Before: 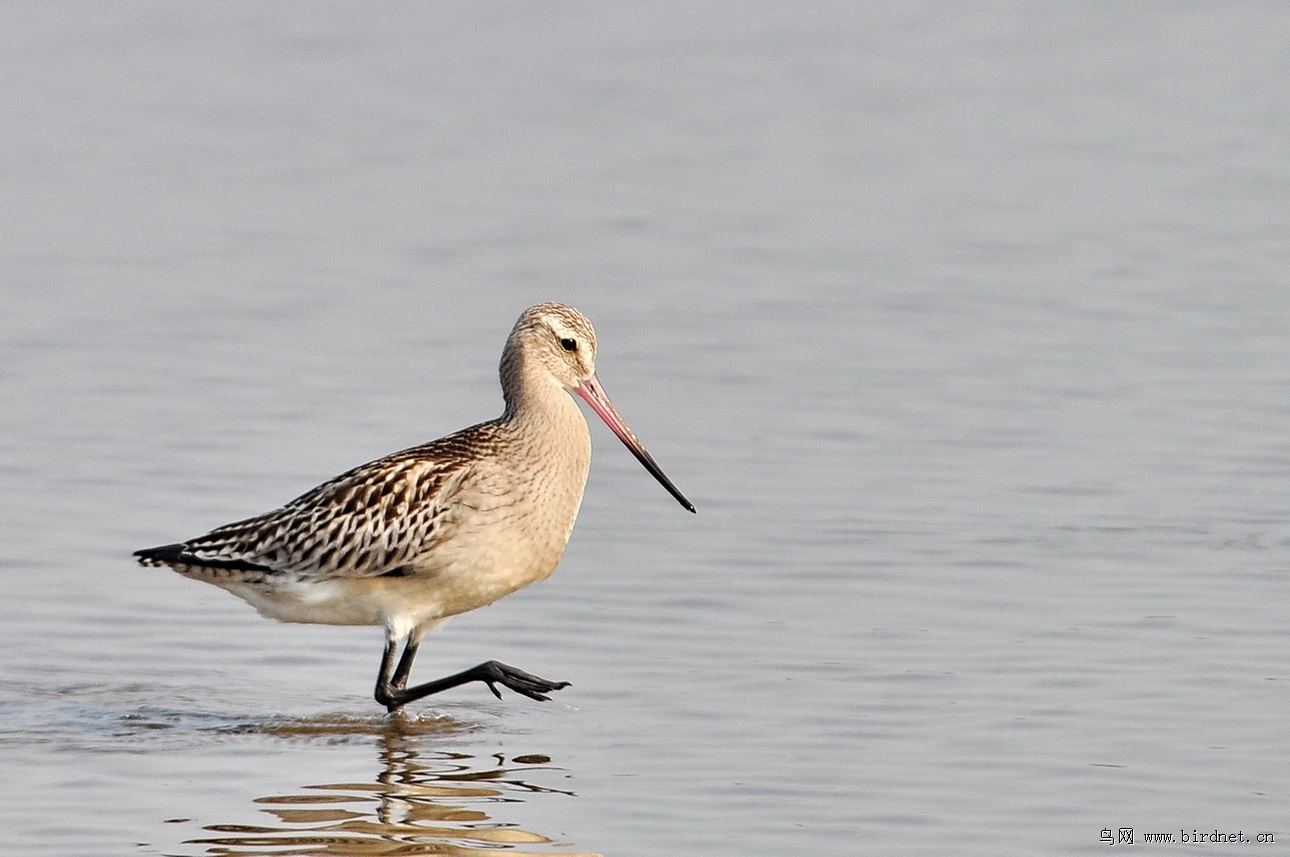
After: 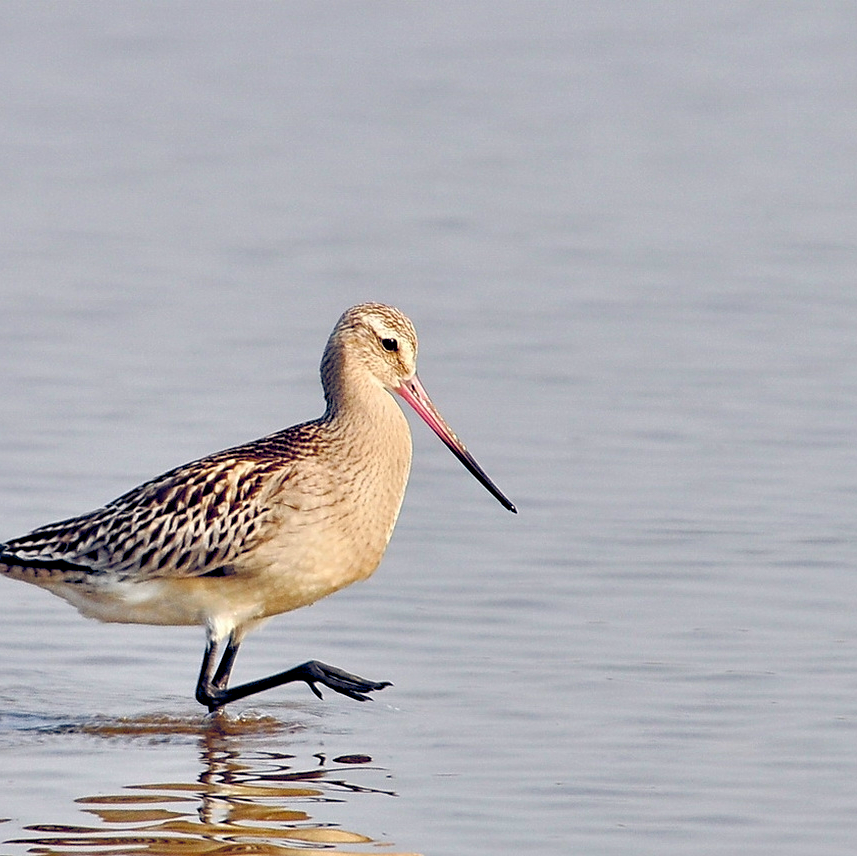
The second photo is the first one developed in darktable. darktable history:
color balance rgb: global offset › luminance -0.28%, global offset › chroma 0.31%, global offset › hue 259.94°, perceptual saturation grading › global saturation 26.038%, perceptual saturation grading › highlights -27.706%, perceptual saturation grading › mid-tones 15.634%, perceptual saturation grading › shadows 33.058%, global vibrance 34.984%
sharpen: amount 0.205
crop and rotate: left 13.896%, right 19.664%
